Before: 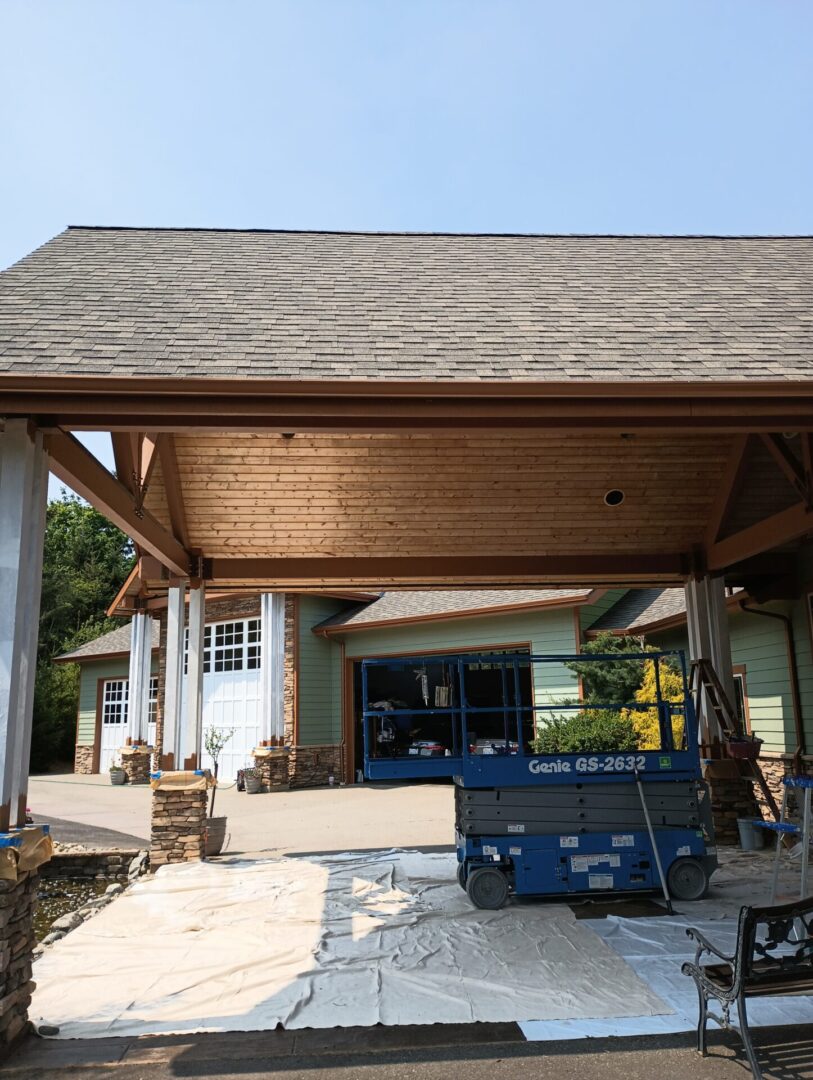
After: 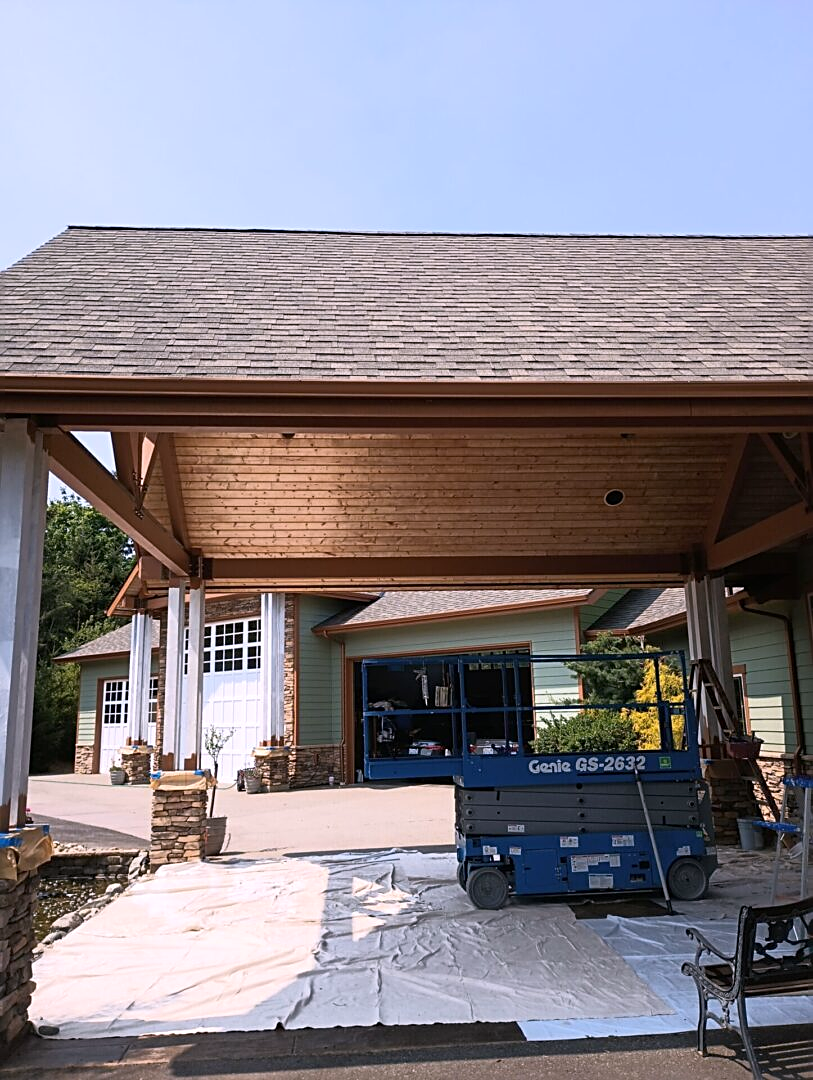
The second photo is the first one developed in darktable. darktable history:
sharpen: on, module defaults
white balance: red 1.05, blue 1.072
